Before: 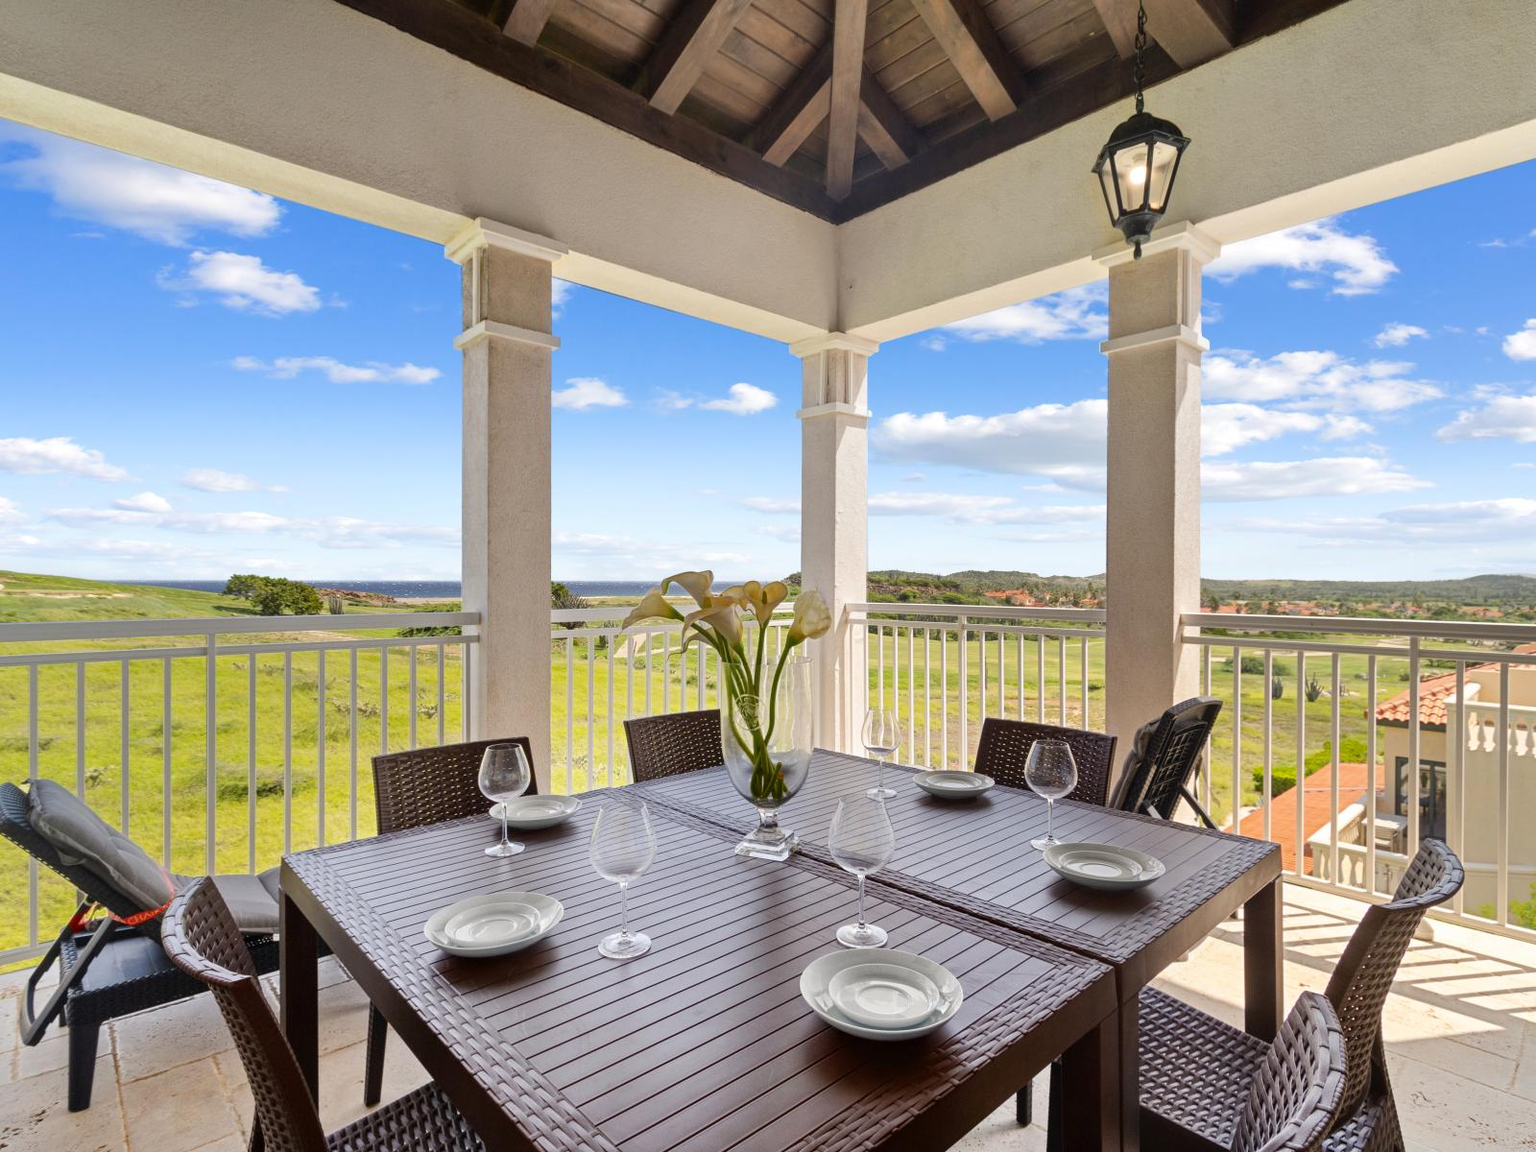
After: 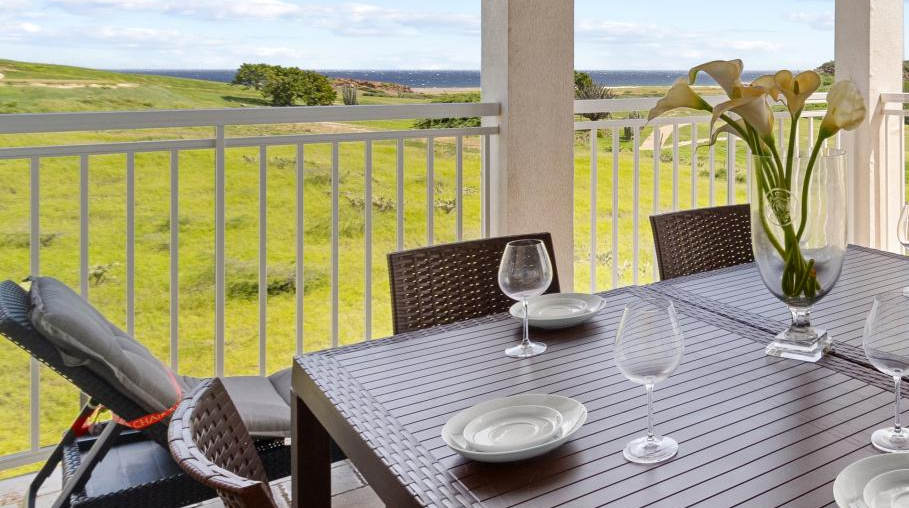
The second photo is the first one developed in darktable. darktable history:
crop: top 44.662%, right 43.18%, bottom 12.934%
